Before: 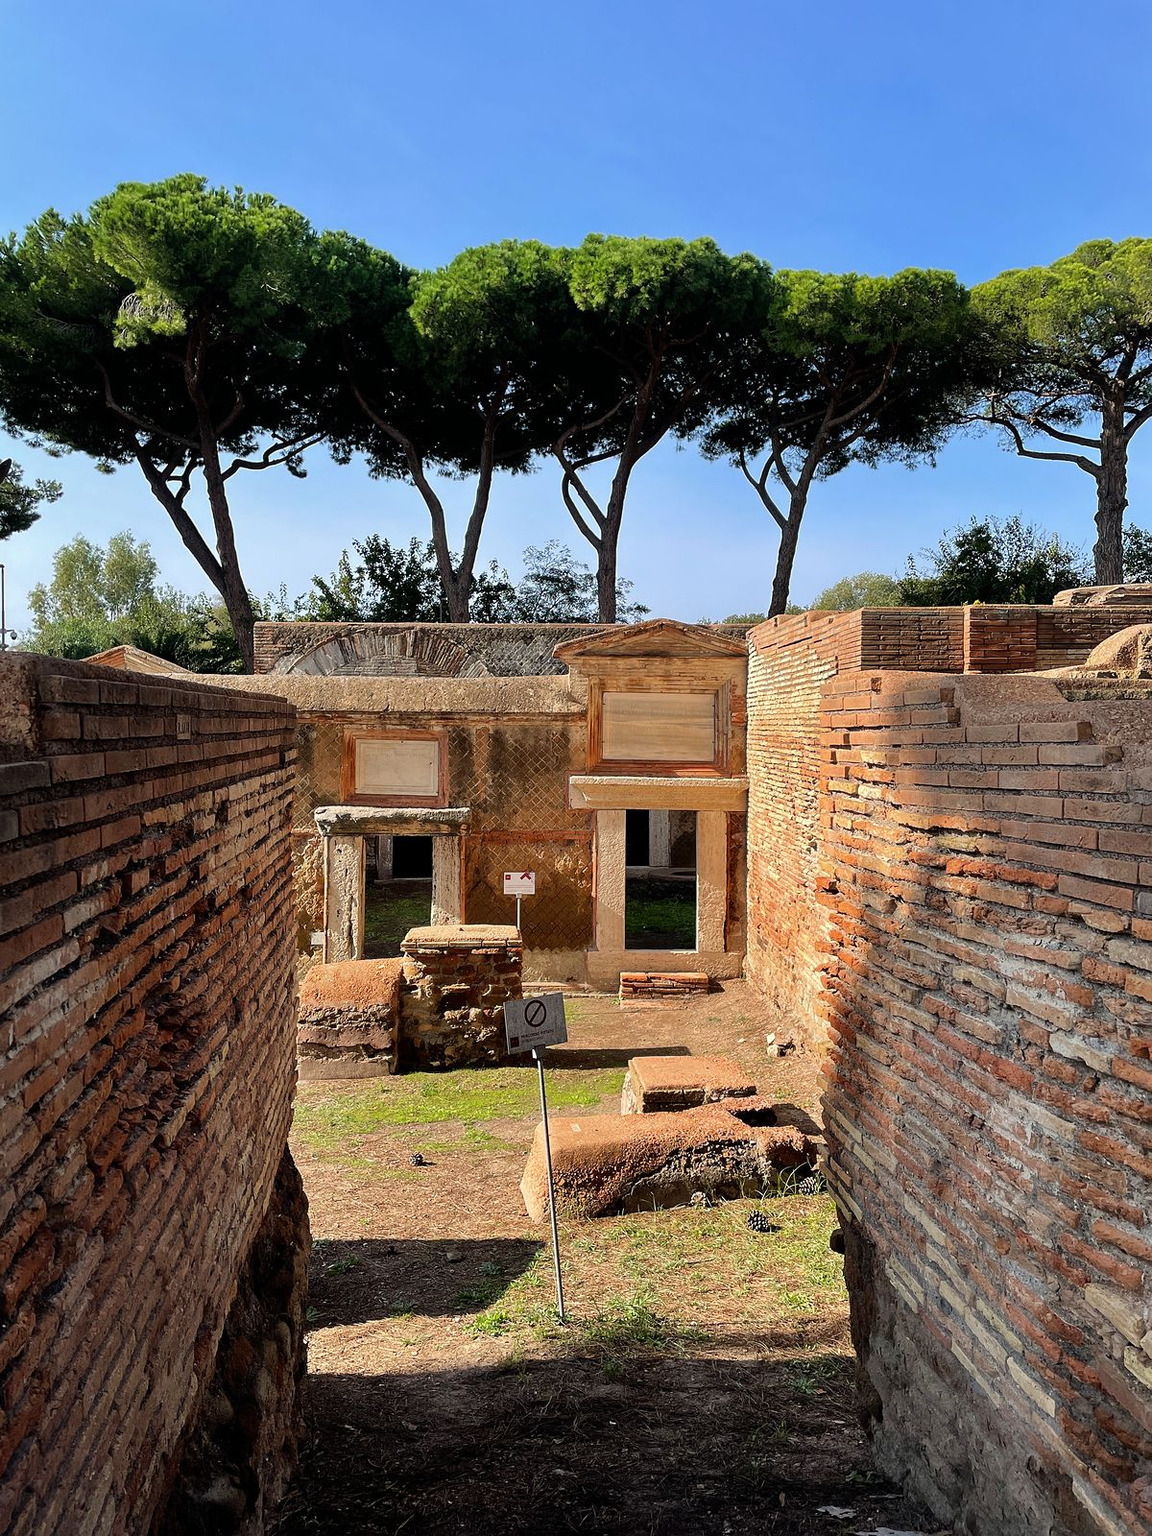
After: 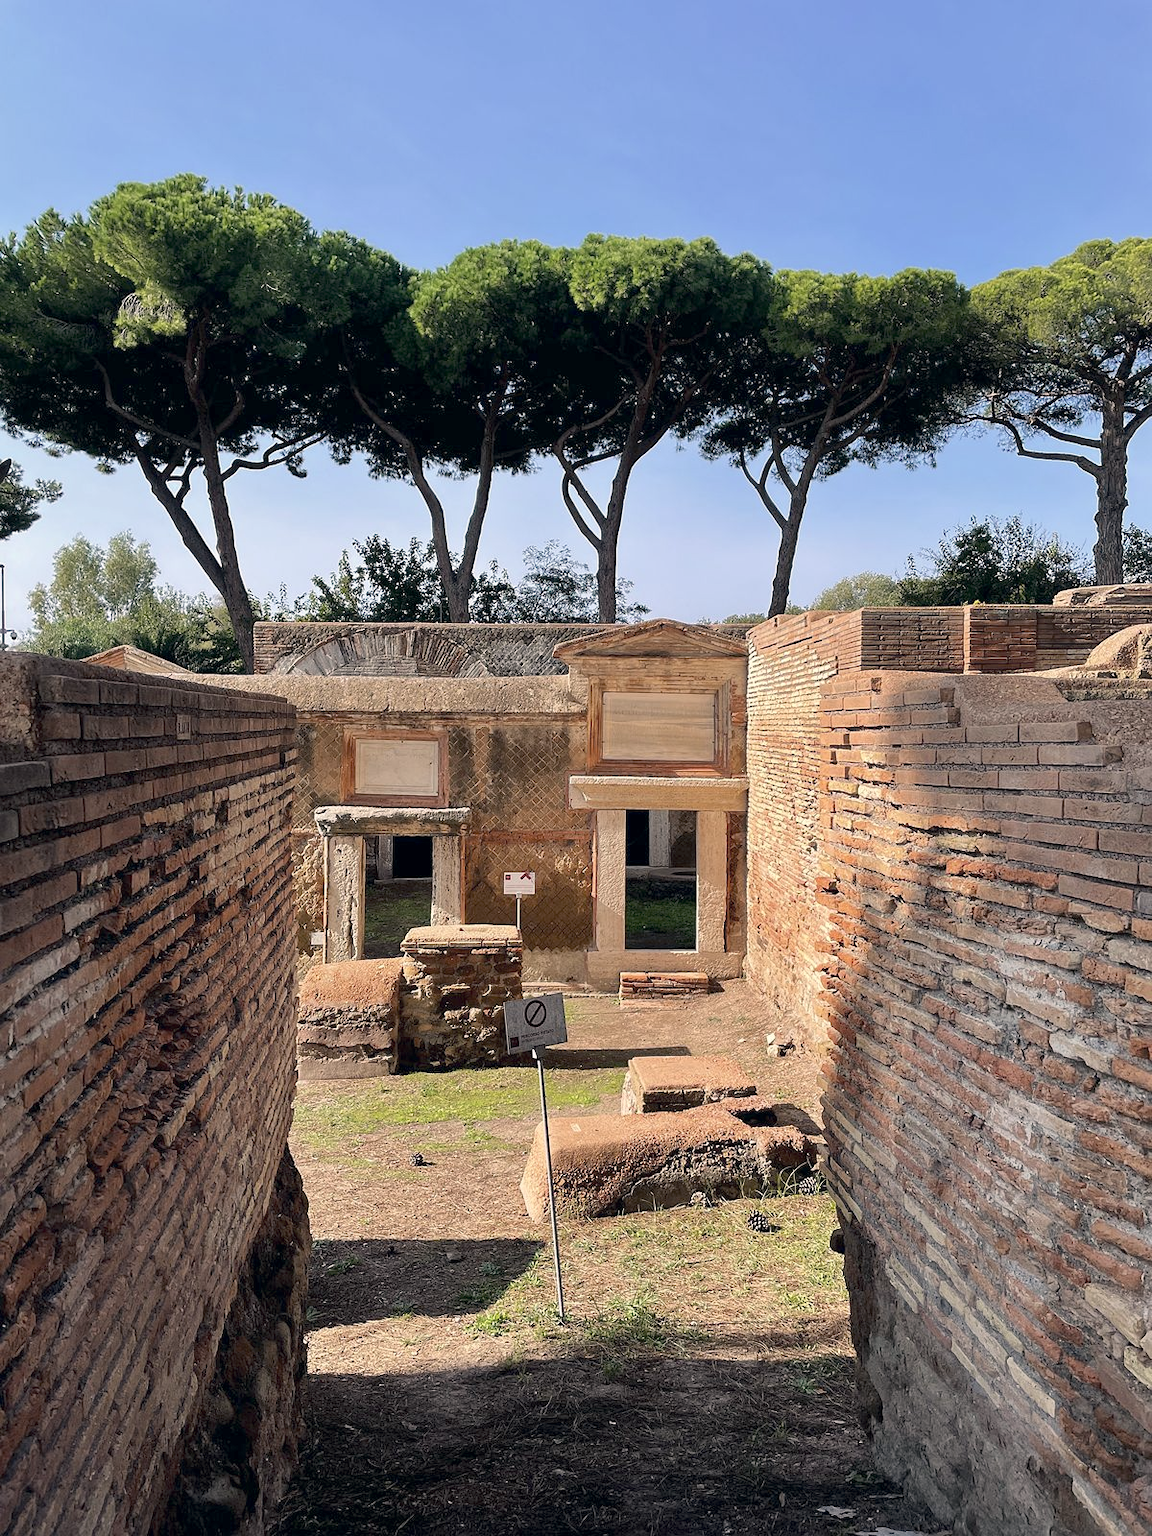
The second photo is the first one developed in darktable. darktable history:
color correction: highlights a* 2.75, highlights b* 5, shadows a* -2.04, shadows b* -4.84, saturation 0.8
white balance: red 1.009, blue 1.027
